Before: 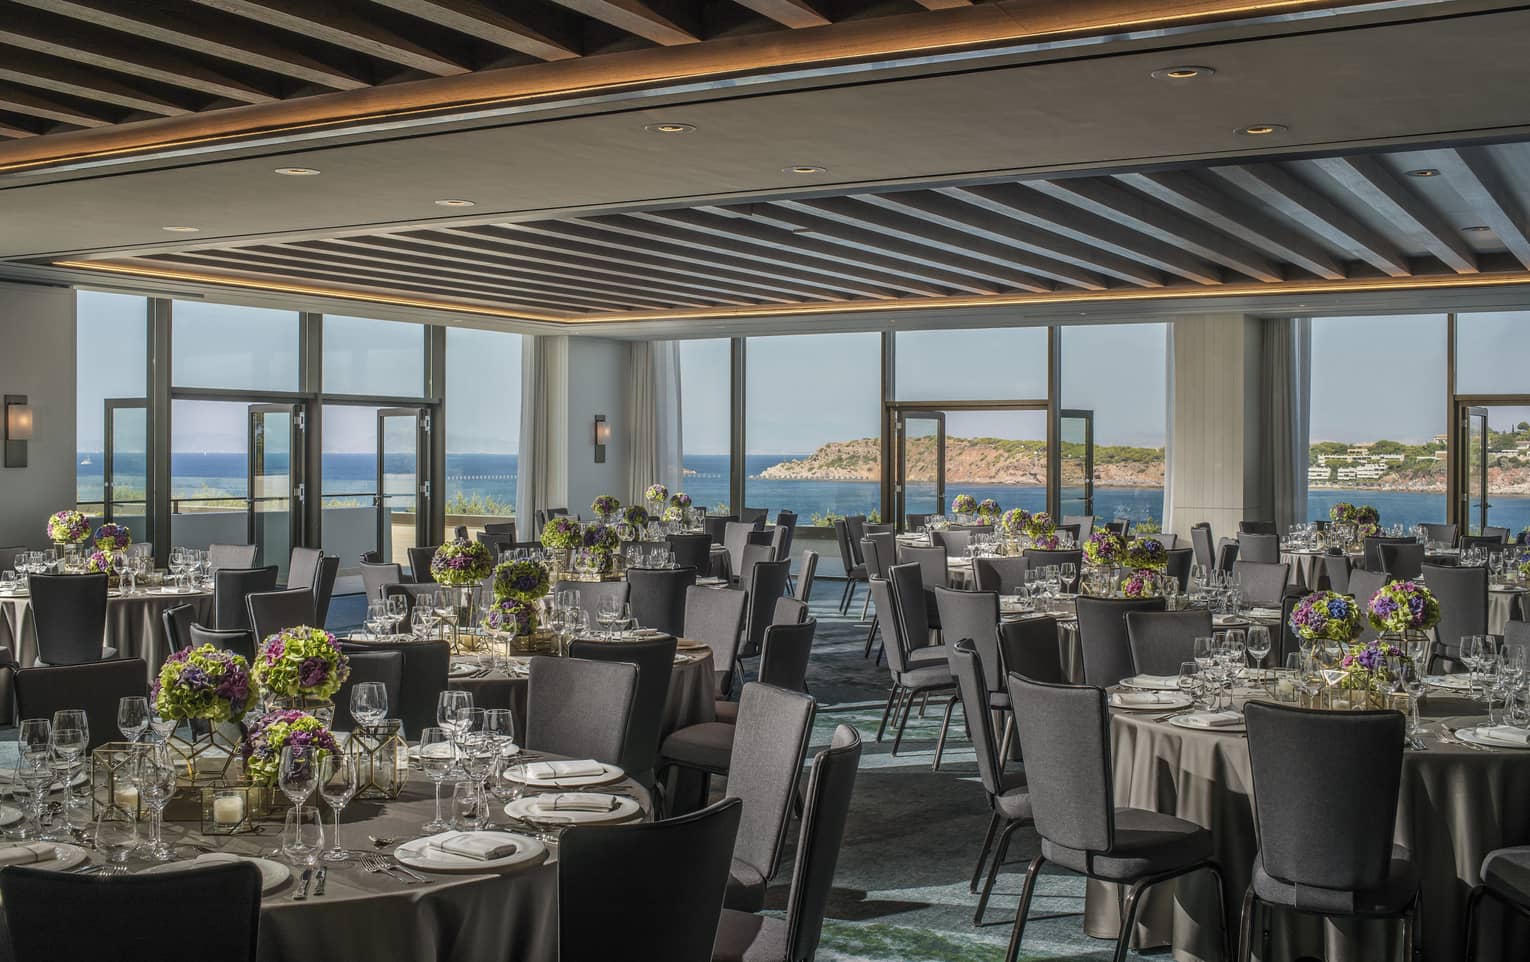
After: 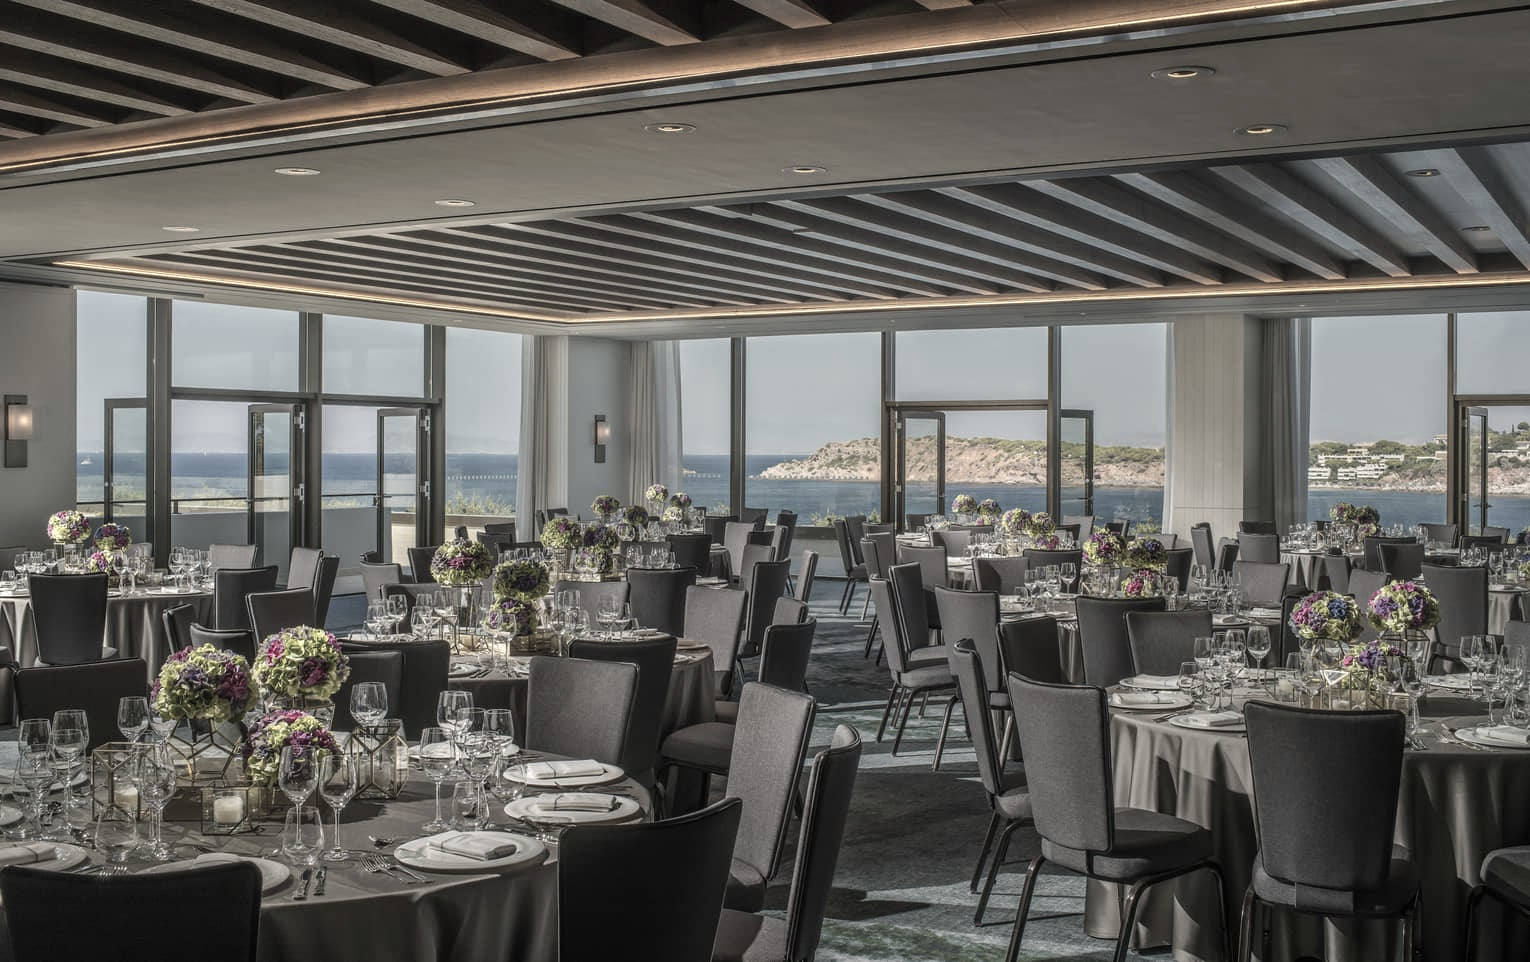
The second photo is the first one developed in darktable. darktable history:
color zones: curves: ch0 [(0, 0.6) (0.129, 0.585) (0.193, 0.596) (0.429, 0.5) (0.571, 0.5) (0.714, 0.5) (0.857, 0.5) (1, 0.6)]; ch1 [(0, 0.453) (0.112, 0.245) (0.213, 0.252) (0.429, 0.233) (0.571, 0.231) (0.683, 0.242) (0.857, 0.296) (1, 0.453)]
white balance: red 1.009, blue 0.985
